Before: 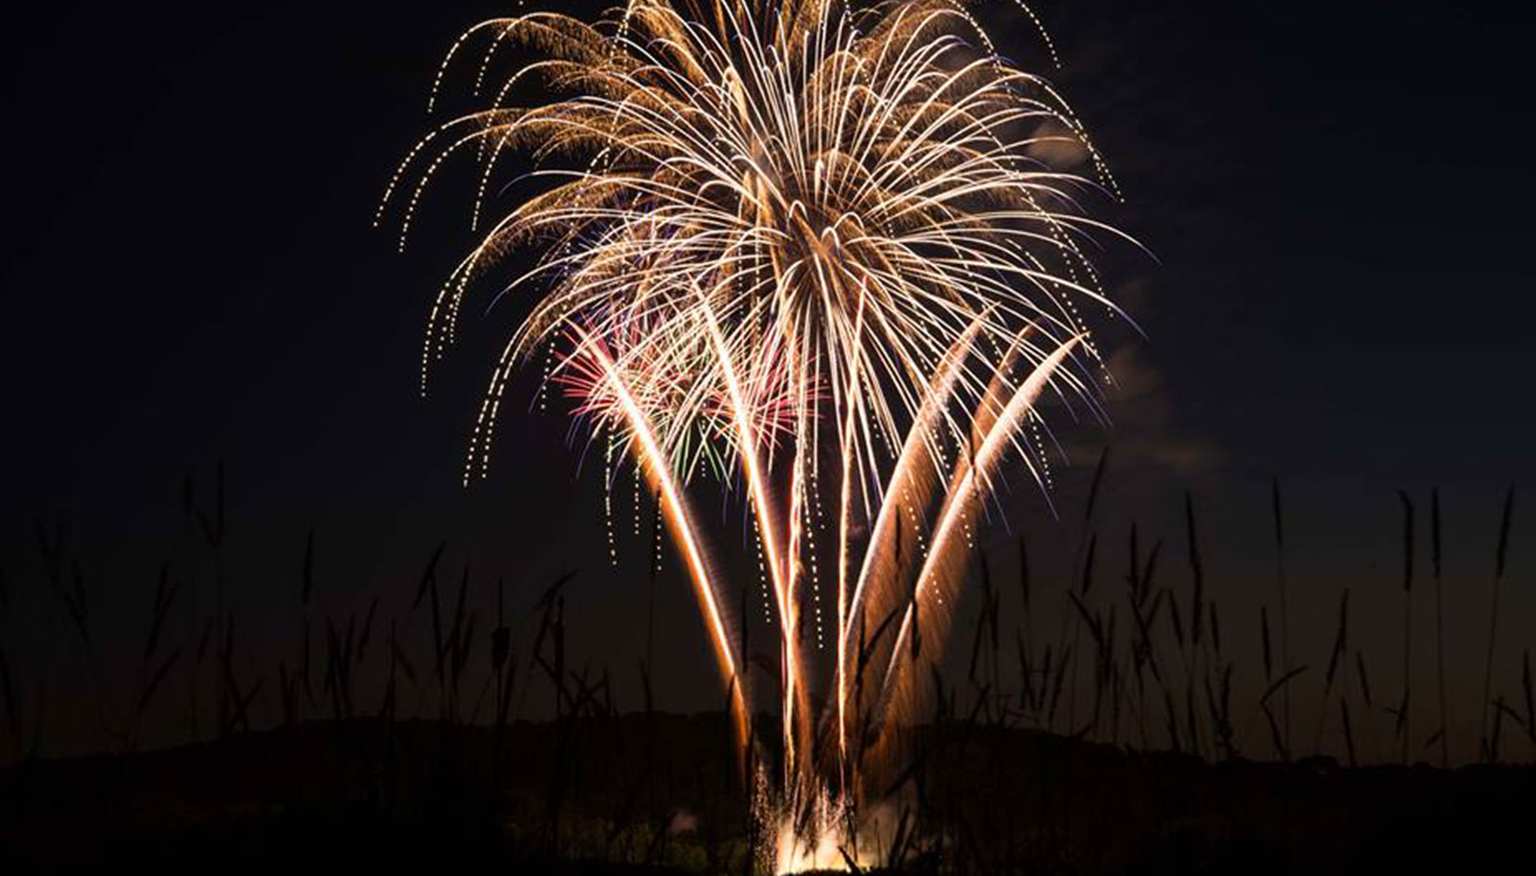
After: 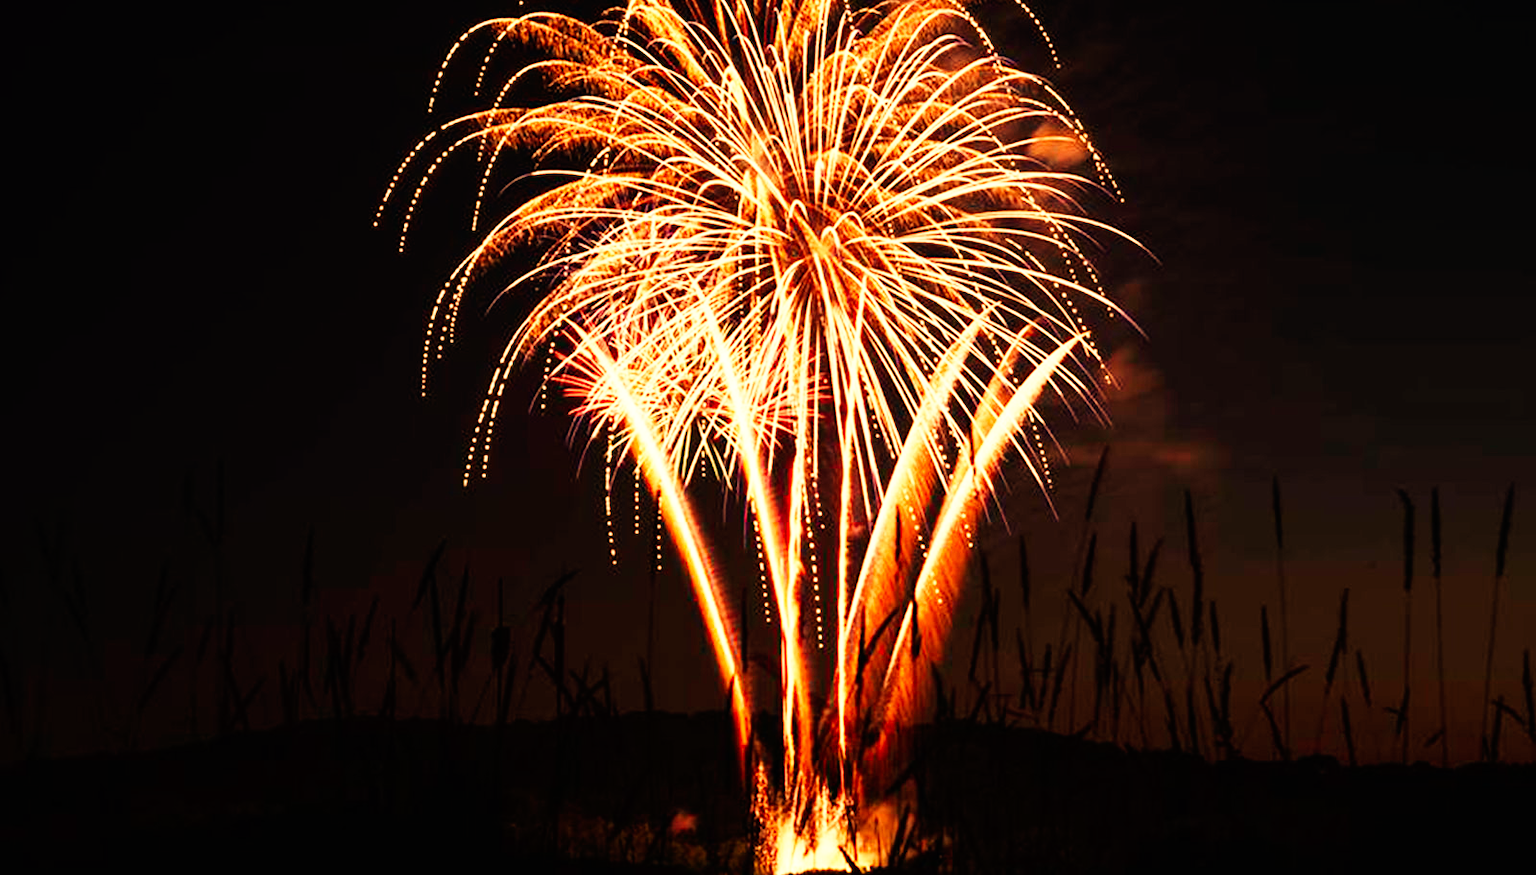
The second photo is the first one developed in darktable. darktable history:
base curve: curves: ch0 [(0, 0) (0.007, 0.004) (0.027, 0.03) (0.046, 0.07) (0.207, 0.54) (0.442, 0.872) (0.673, 0.972) (1, 1)], preserve colors none
white balance: red 1.467, blue 0.684
